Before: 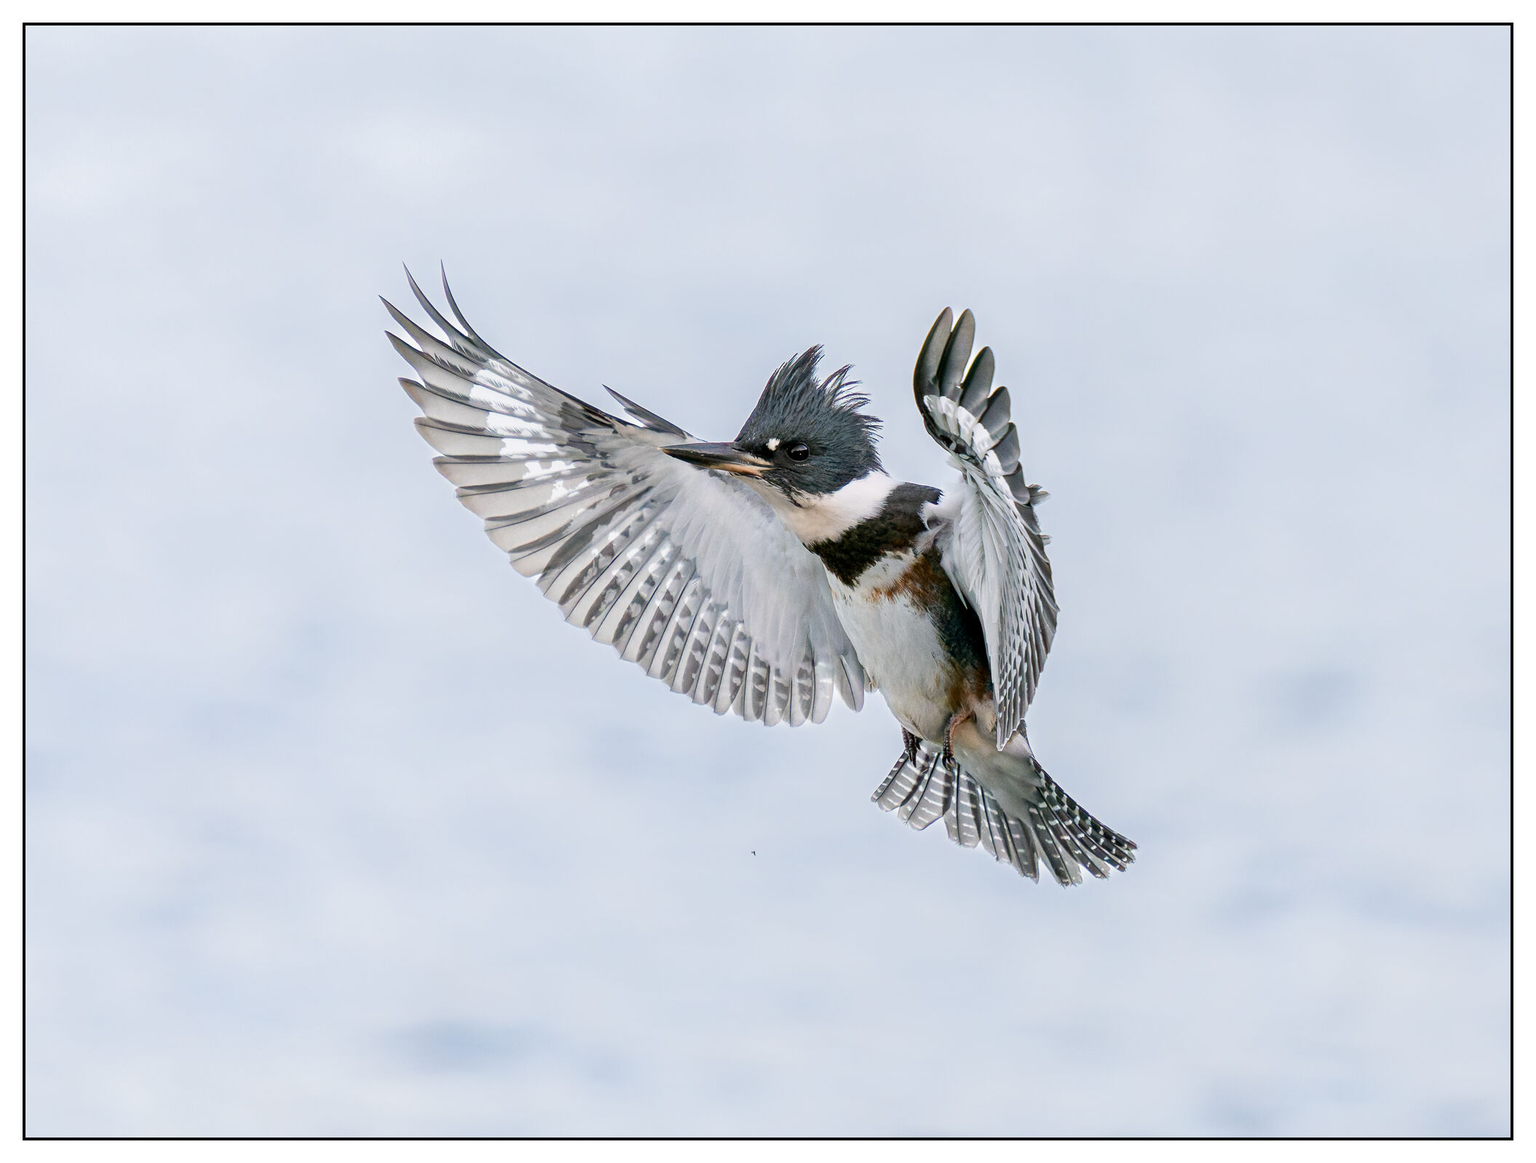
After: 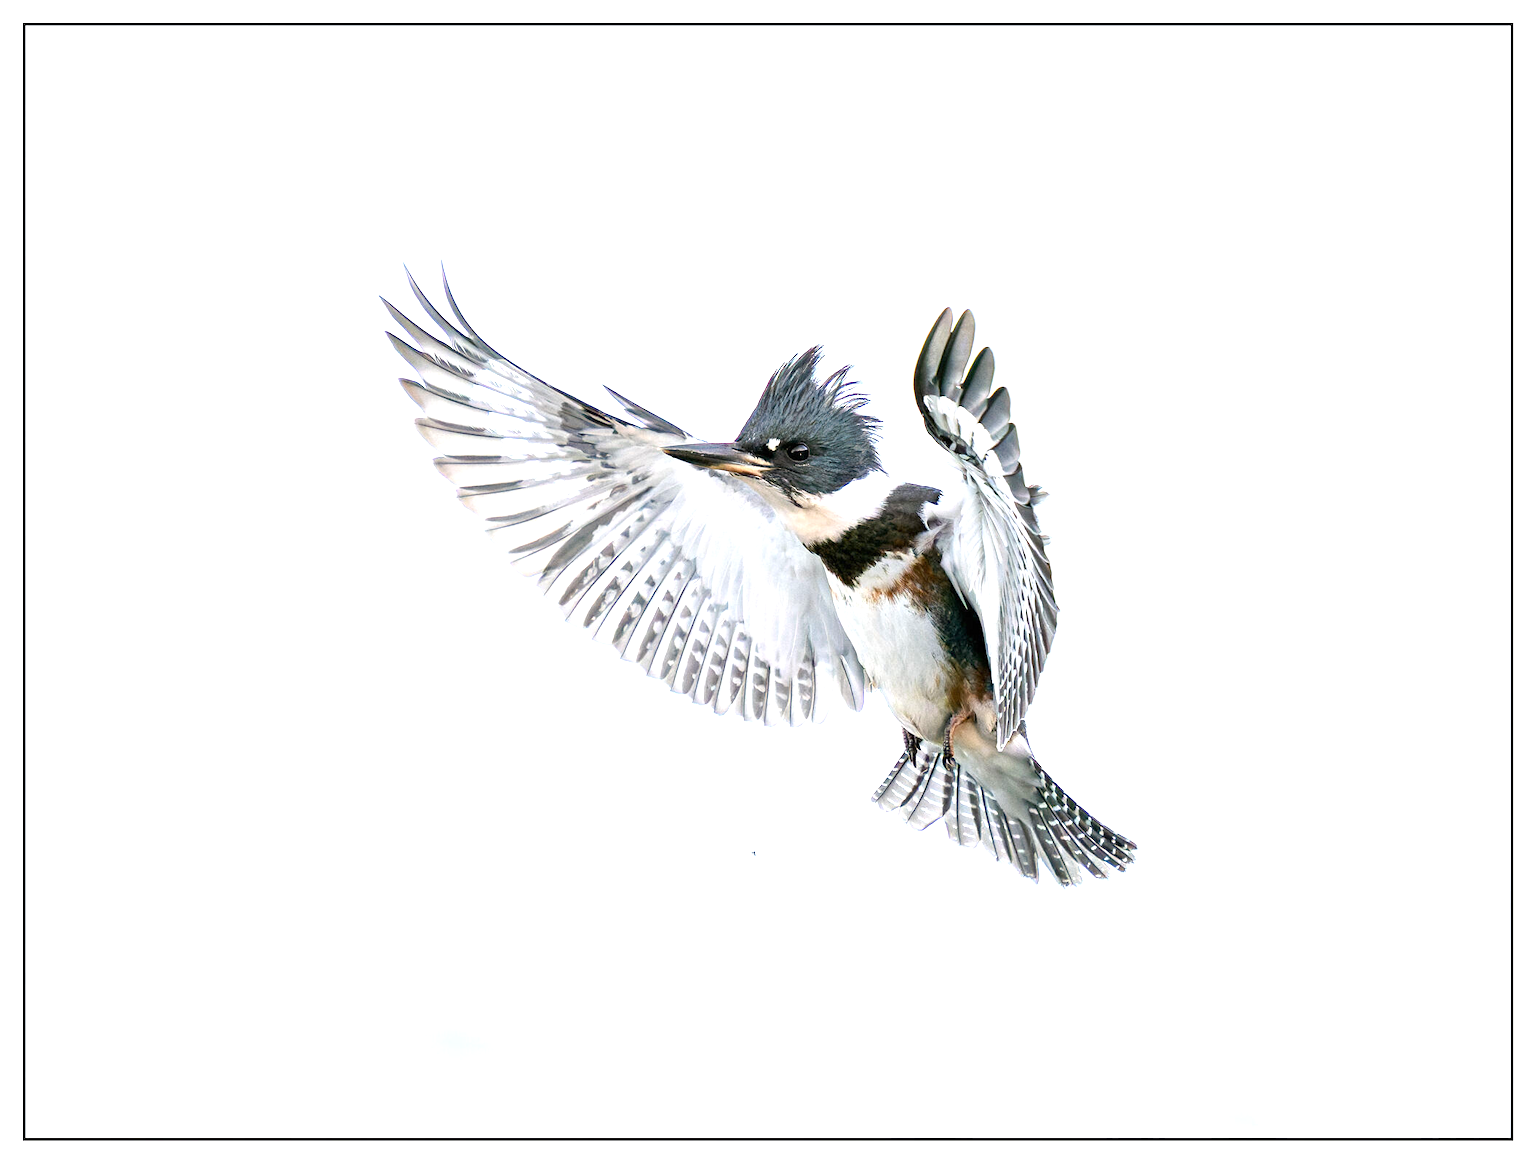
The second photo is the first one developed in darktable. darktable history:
exposure: black level correction 0, exposure 1 EV, compensate highlight preservation false
tone curve: curves: ch0 [(0, 0) (0.003, 0.003) (0.011, 0.011) (0.025, 0.024) (0.044, 0.043) (0.069, 0.068) (0.1, 0.097) (0.136, 0.132) (0.177, 0.173) (0.224, 0.219) (0.277, 0.27) (0.335, 0.327) (0.399, 0.389) (0.468, 0.457) (0.543, 0.549) (0.623, 0.628) (0.709, 0.713) (0.801, 0.803) (0.898, 0.899) (1, 1)], preserve colors none
